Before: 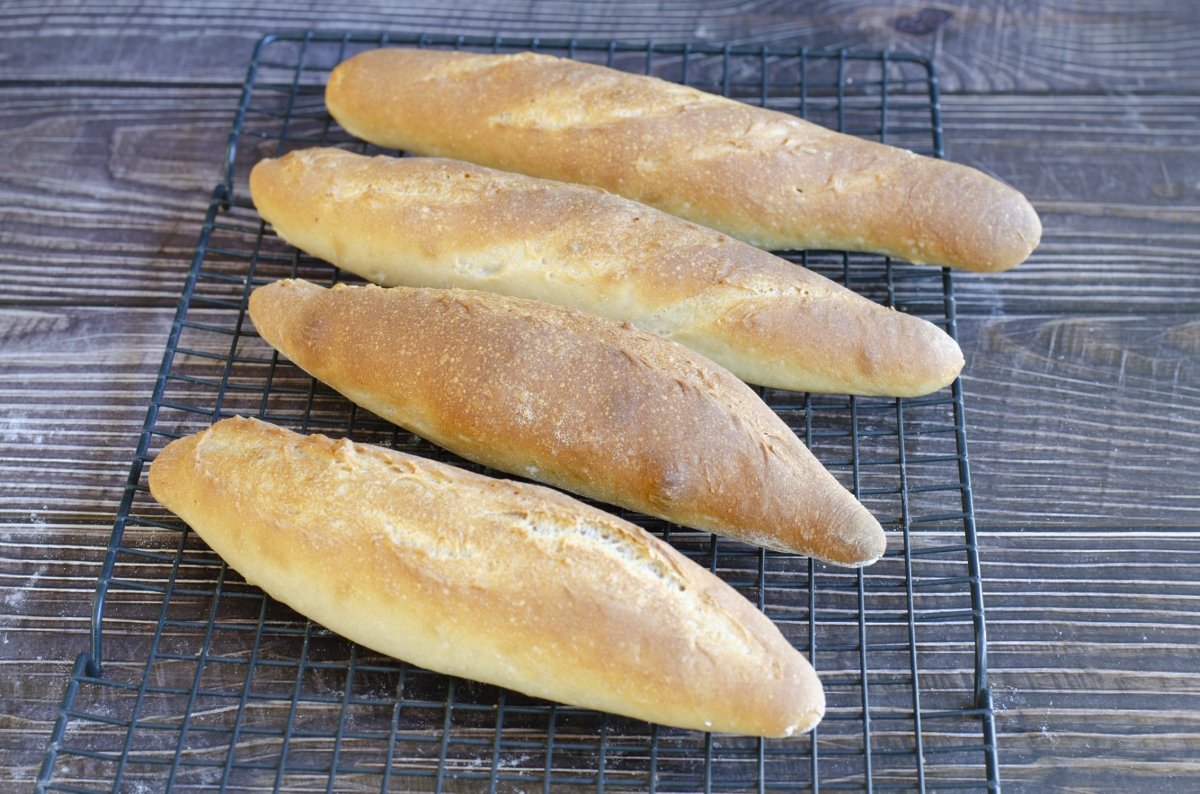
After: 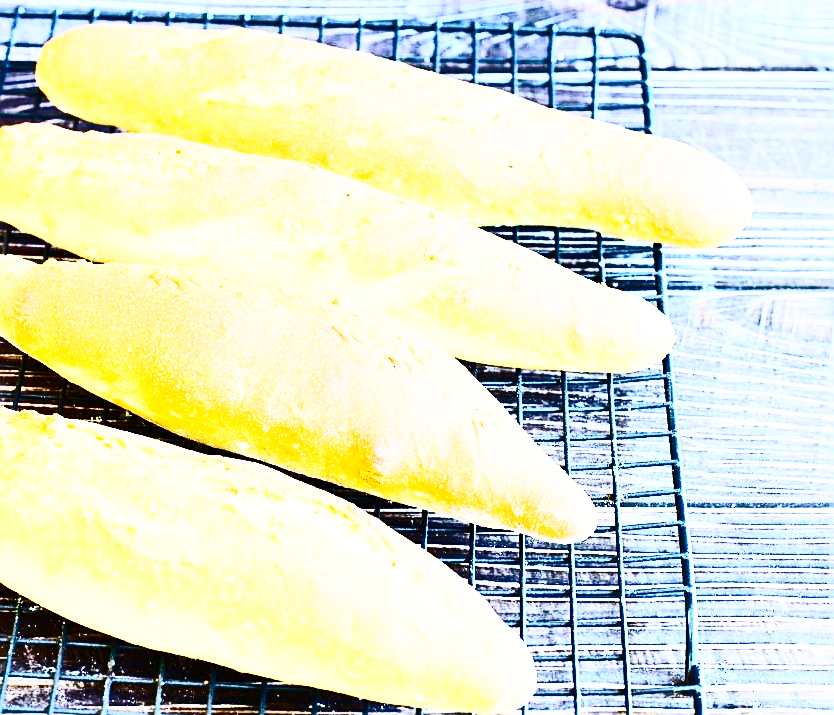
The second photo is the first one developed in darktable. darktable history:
sharpen: on, module defaults
crop and rotate: left 24.15%, top 3.047%, right 6.27%, bottom 6.887%
color balance rgb: shadows lift › hue 86.44°, perceptual saturation grading › global saturation 38.902%, perceptual saturation grading › highlights -25.527%, perceptual saturation grading › mid-tones 35.418%, perceptual saturation grading › shadows 35.653%, global vibrance 24.59%
base curve: curves: ch0 [(0, 0) (0.028, 0.03) (0.121, 0.232) (0.46, 0.748) (0.859, 0.968) (1, 1)], preserve colors none
exposure: black level correction 0, exposure 0.5 EV, compensate highlight preservation false
tone equalizer: -8 EV -0.449 EV, -7 EV -0.428 EV, -6 EV -0.302 EV, -5 EV -0.222 EV, -3 EV 0.225 EV, -2 EV 0.341 EV, -1 EV 0.382 EV, +0 EV 0.444 EV, edges refinement/feathering 500, mask exposure compensation -1.57 EV, preserve details no
contrast brightness saturation: contrast 0.948, brightness 0.192
